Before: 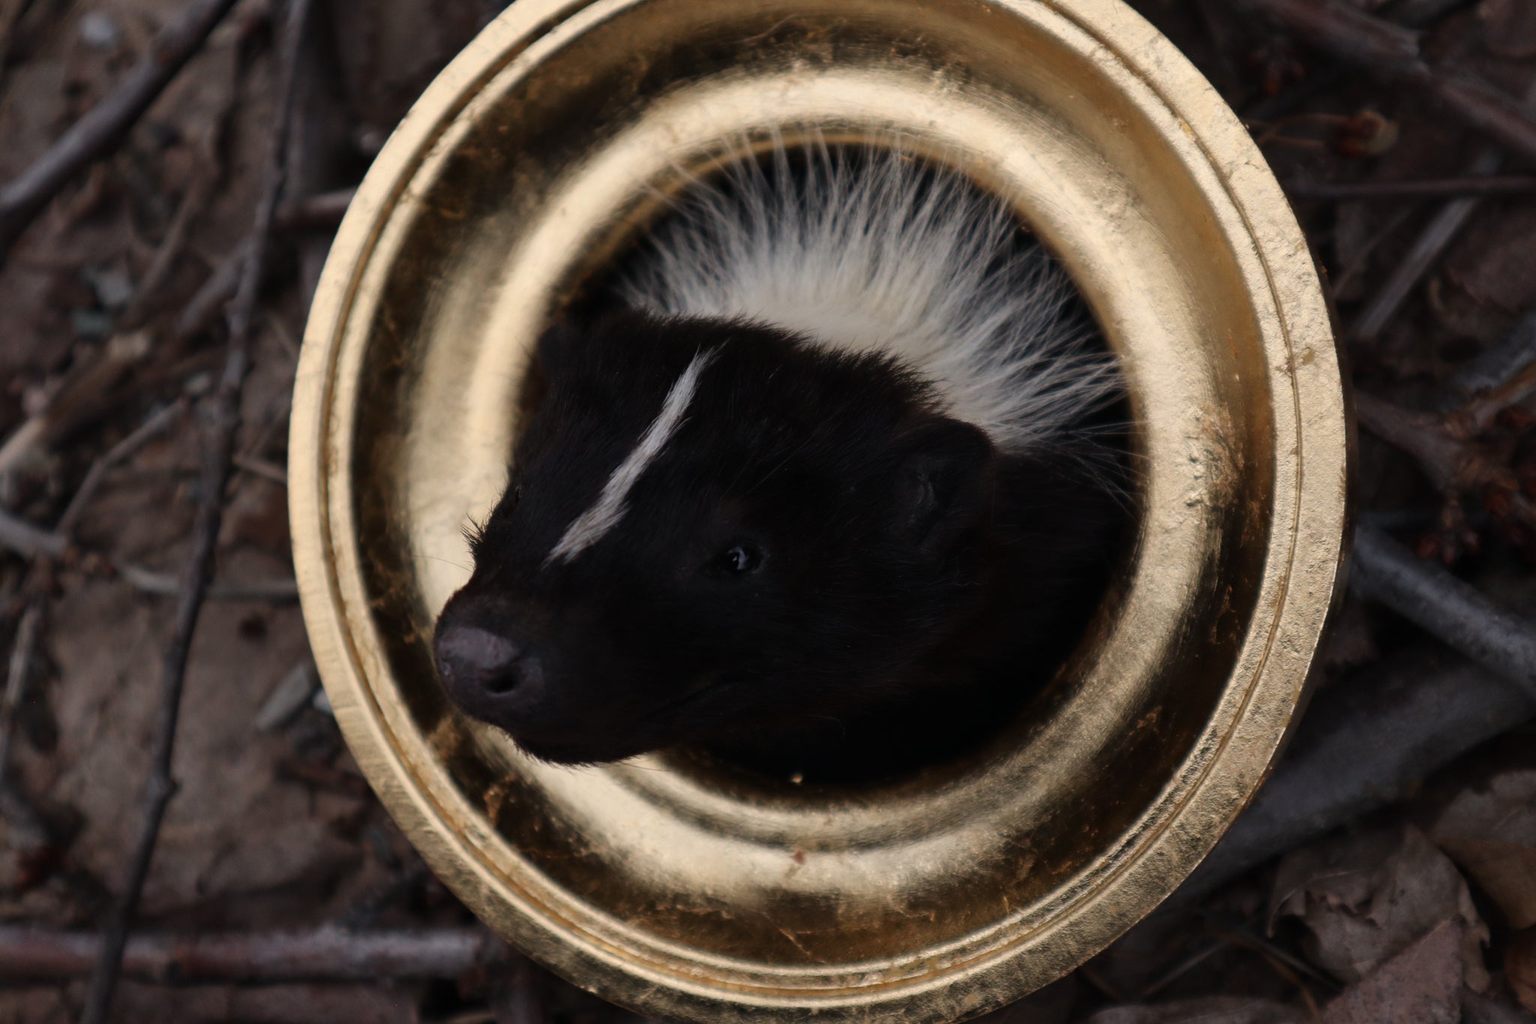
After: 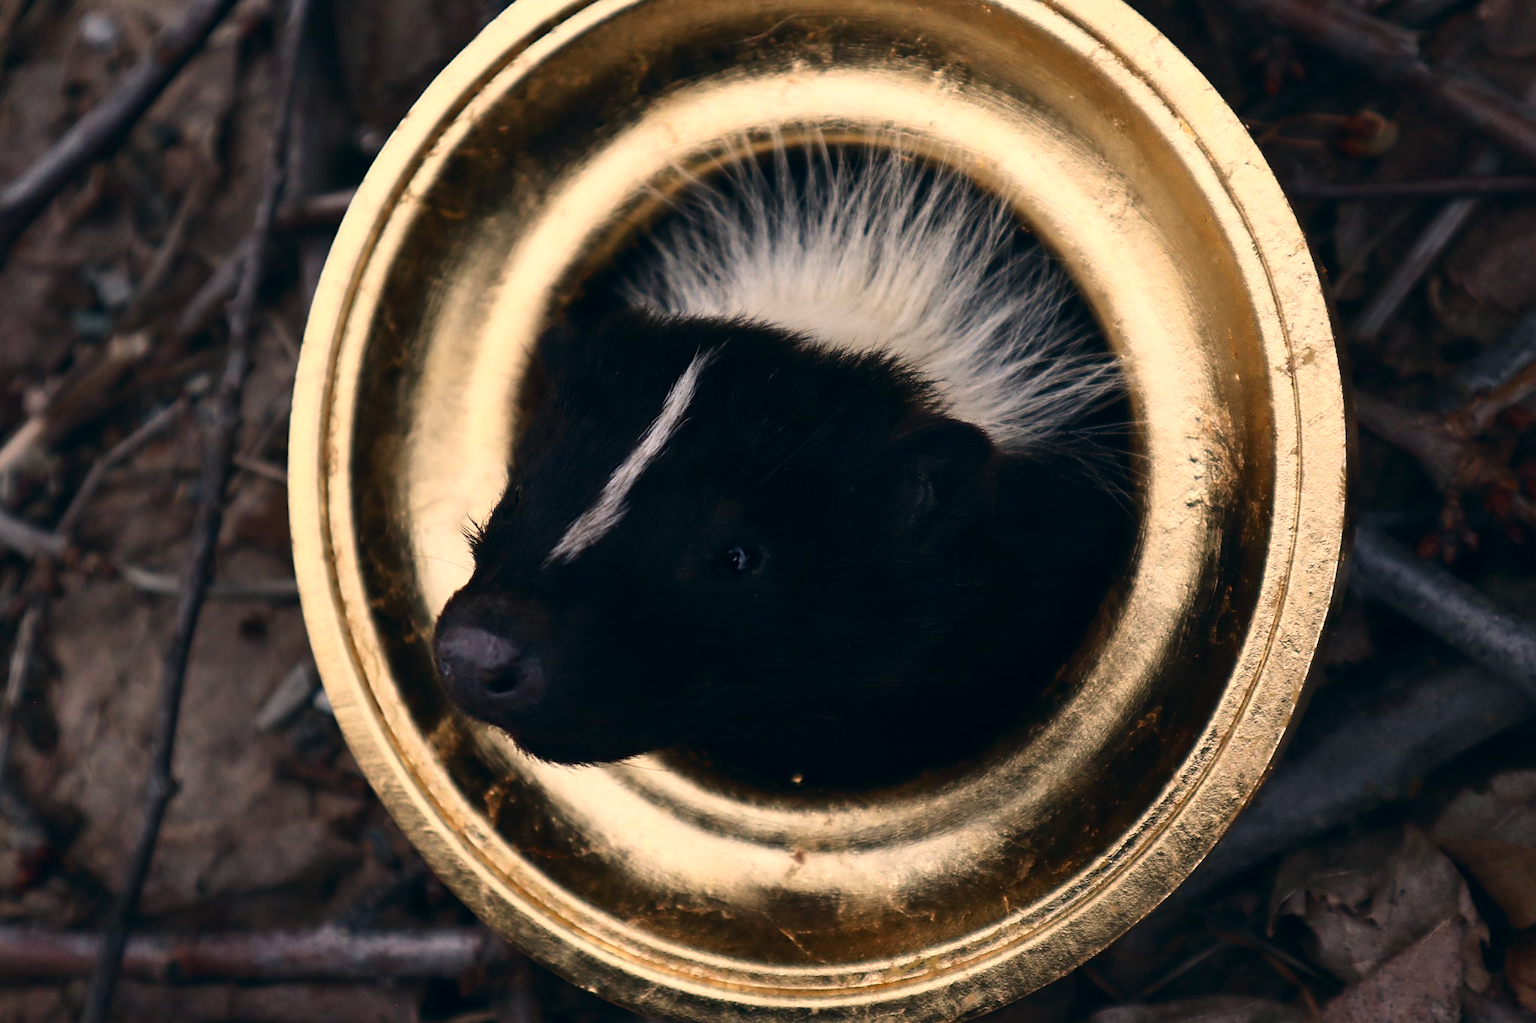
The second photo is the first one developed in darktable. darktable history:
shadows and highlights: shadows -12.5, white point adjustment 4, highlights 28.33
white balance: red 1.009, blue 0.985
contrast brightness saturation: contrast 0.23, brightness 0.1, saturation 0.29
color correction: highlights a* 5.38, highlights b* 5.3, shadows a* -4.26, shadows b* -5.11
sharpen: radius 1.864, amount 0.398, threshold 1.271
